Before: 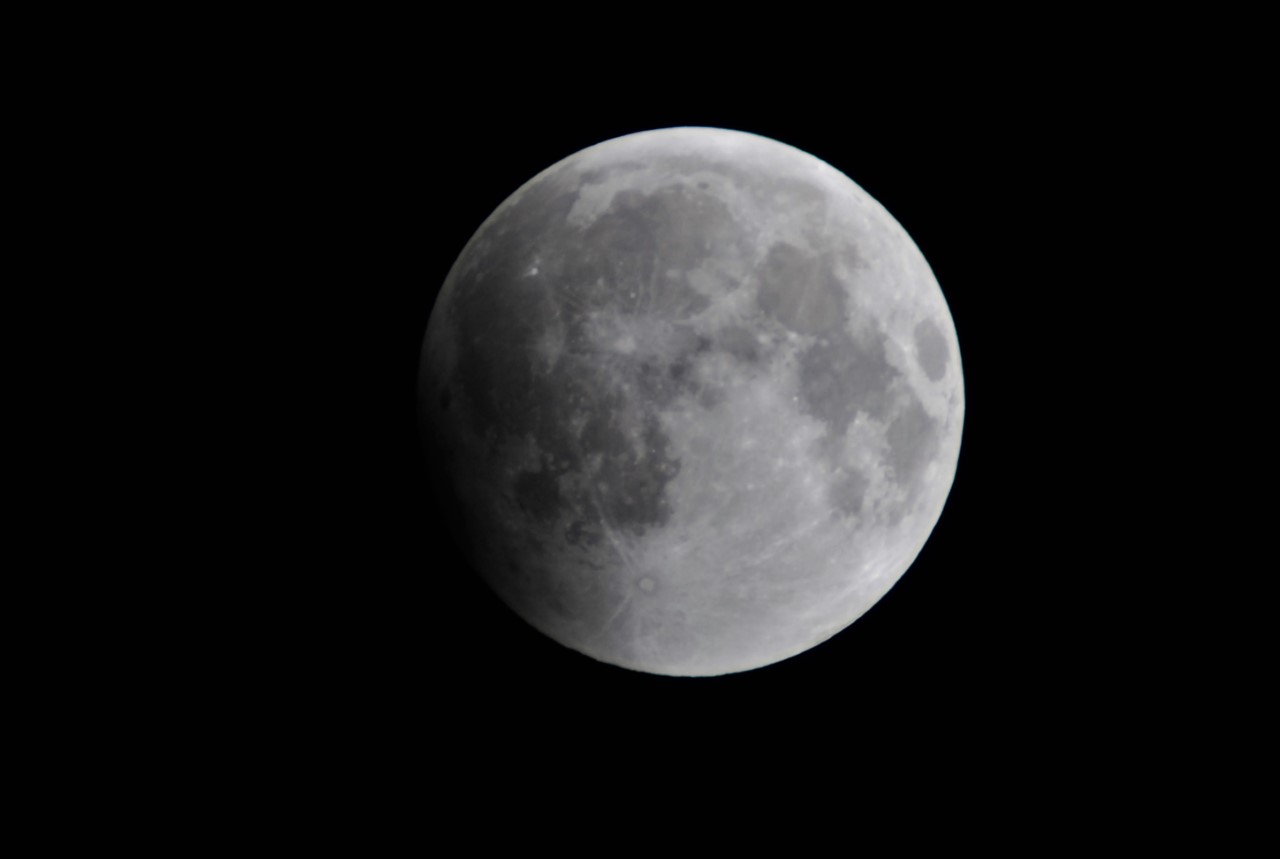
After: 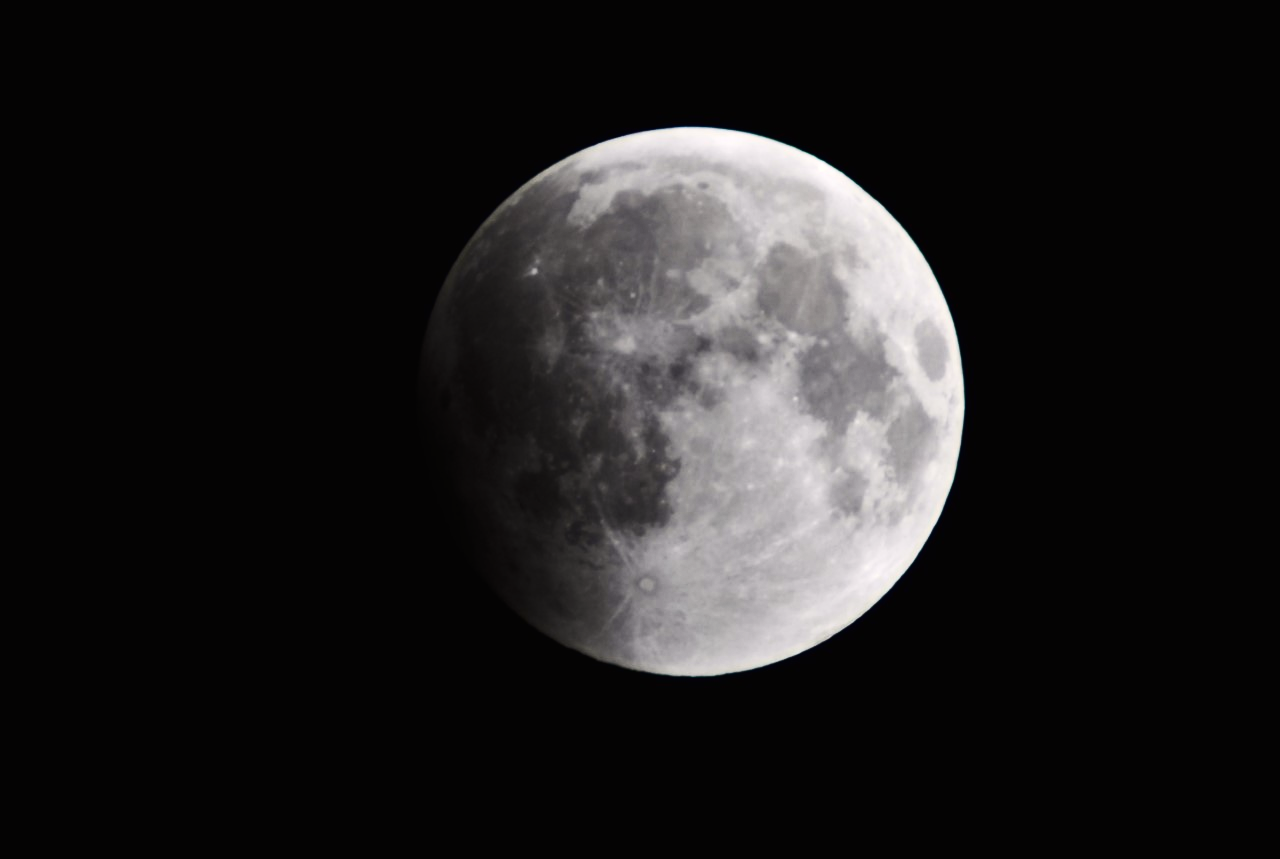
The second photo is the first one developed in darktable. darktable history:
contrast brightness saturation: contrast 0.28
color zones: curves: ch0 [(0, 0.5) (0.143, 0.5) (0.286, 0.5) (0.429, 0.5) (0.571, 0.5) (0.714, 0.476) (0.857, 0.5) (1, 0.5)]; ch2 [(0, 0.5) (0.143, 0.5) (0.286, 0.5) (0.429, 0.5) (0.571, 0.5) (0.714, 0.487) (0.857, 0.5) (1, 0.5)]
color balance rgb: shadows lift › chroma 1%, shadows lift › hue 28.8°, power › hue 60°, highlights gain › chroma 1%, highlights gain › hue 60°, global offset › luminance 0.25%, perceptual saturation grading › highlights -20%, perceptual saturation grading › shadows 20%, perceptual brilliance grading › highlights 10%, perceptual brilliance grading › shadows -5%, global vibrance 19.67%
